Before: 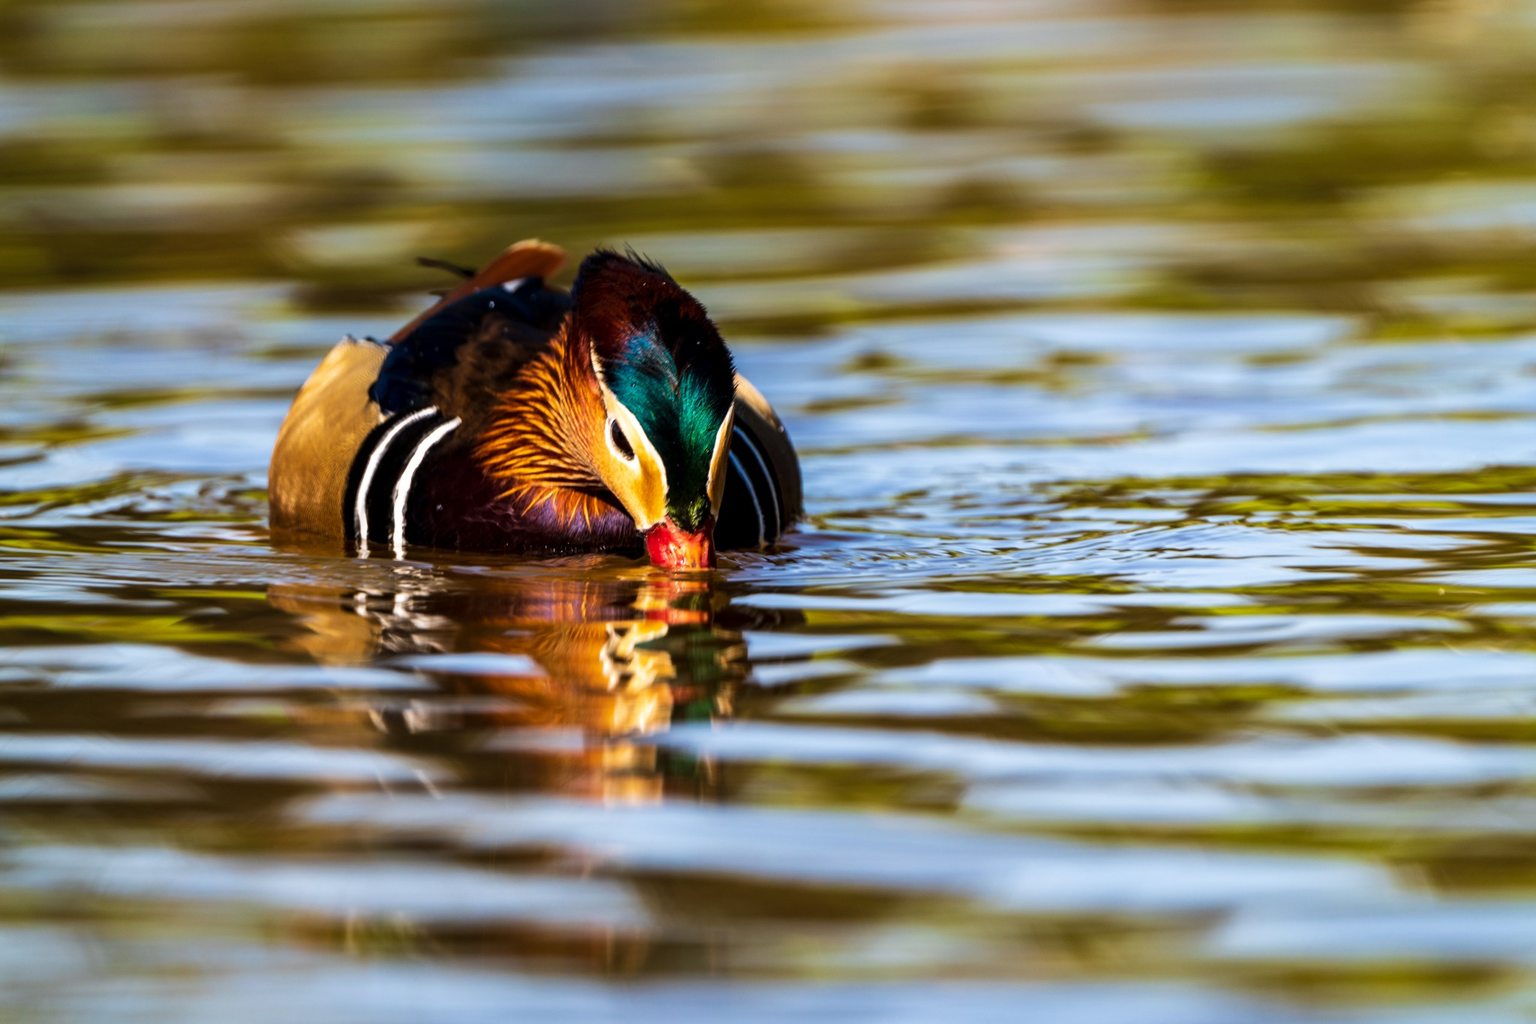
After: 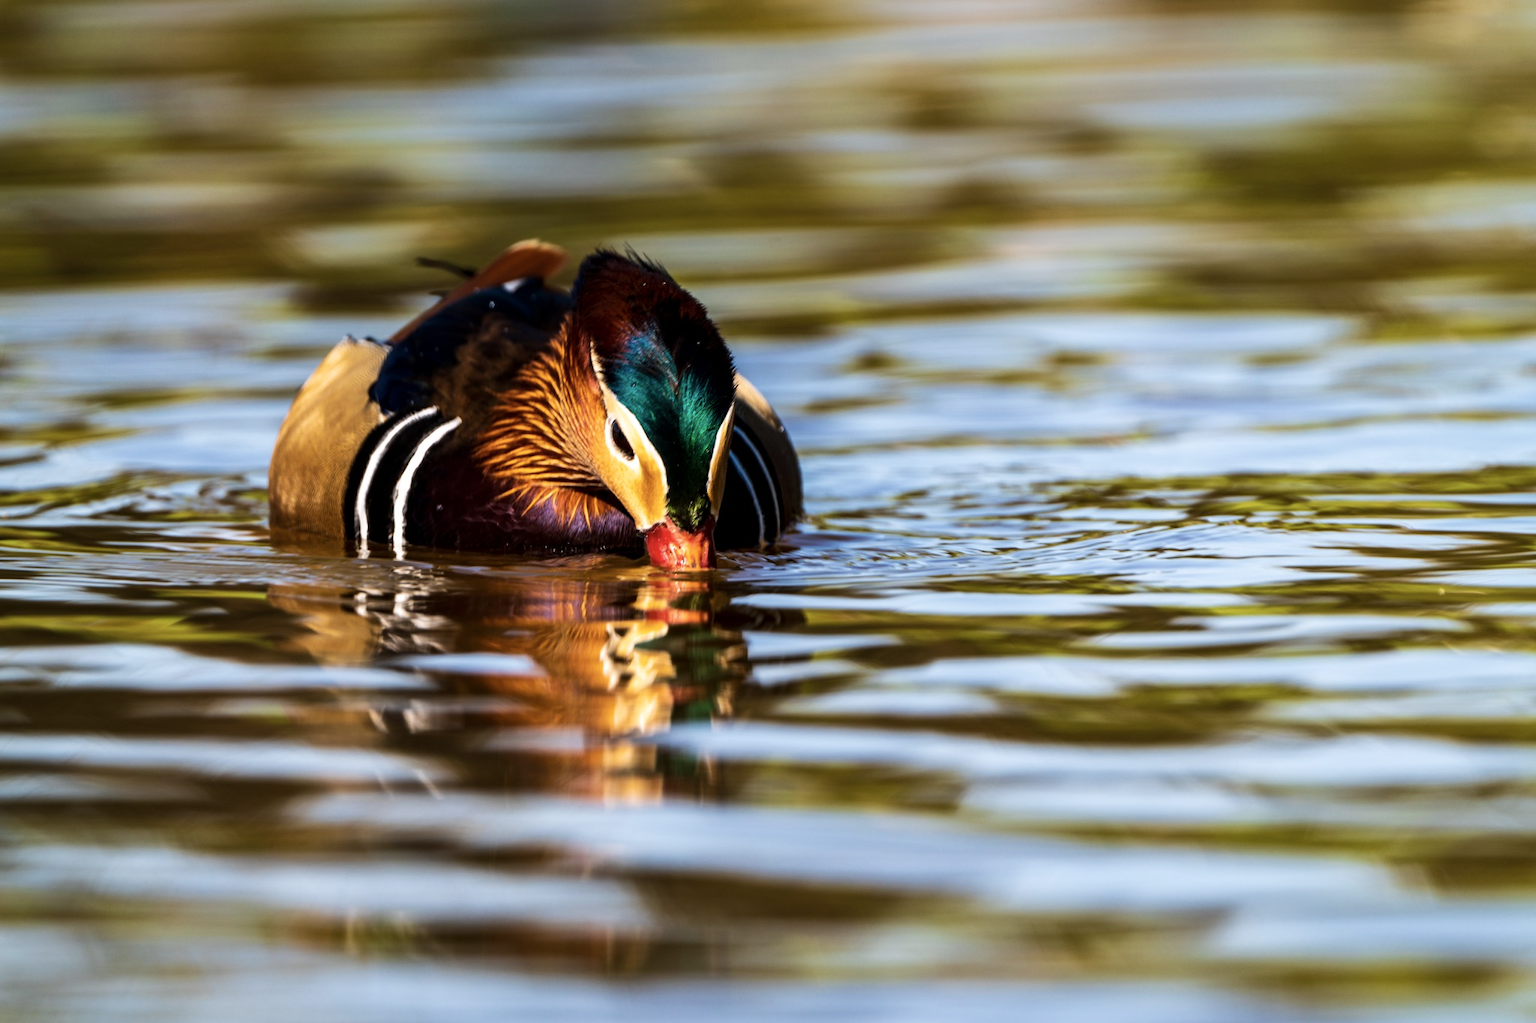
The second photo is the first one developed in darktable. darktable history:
color correction: saturation 1.34
contrast brightness saturation: contrast 0.1, saturation -0.36
